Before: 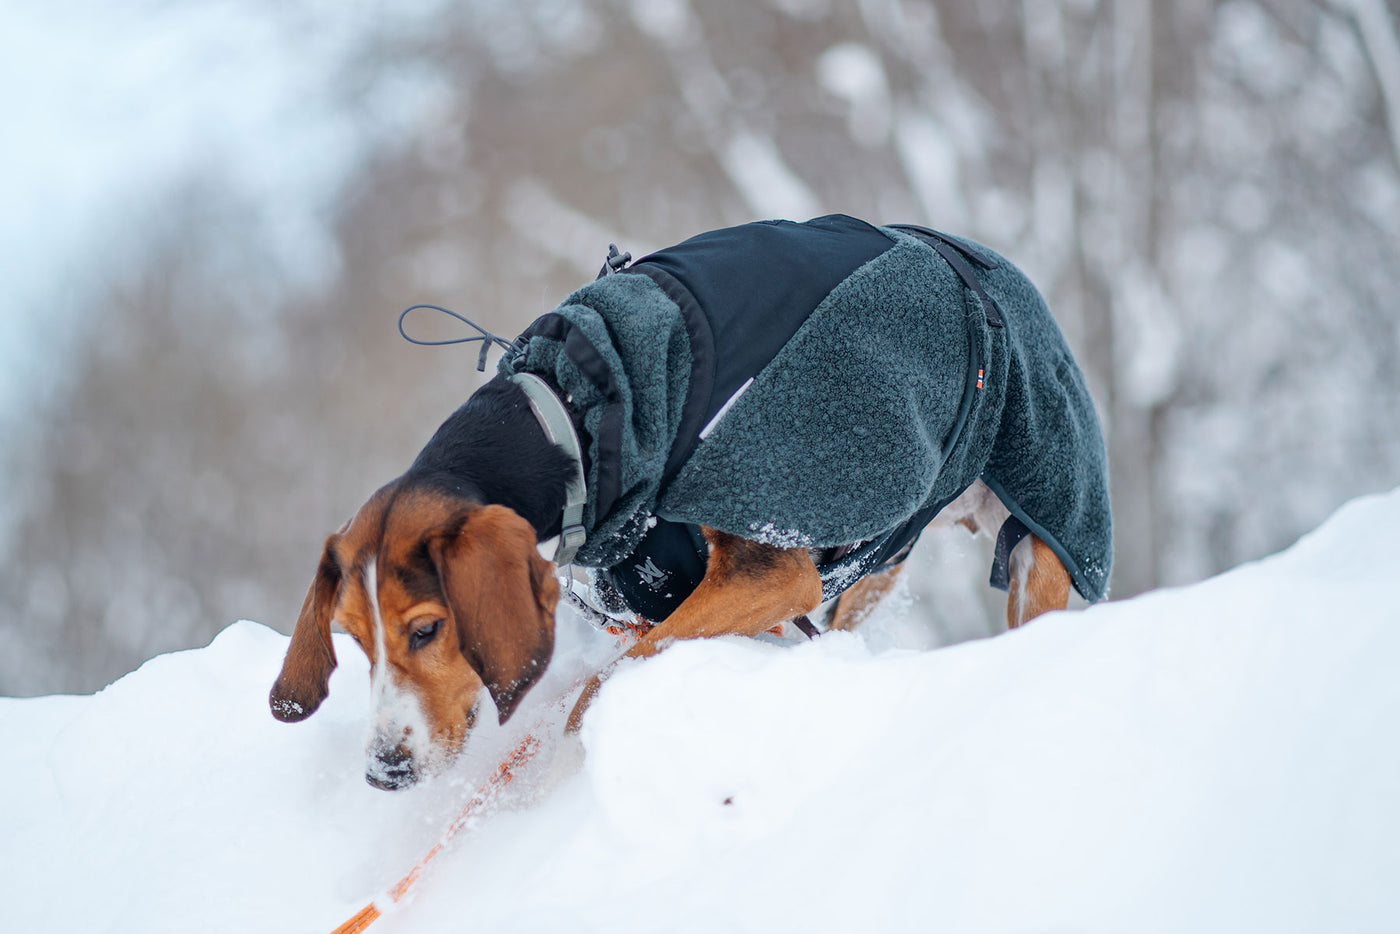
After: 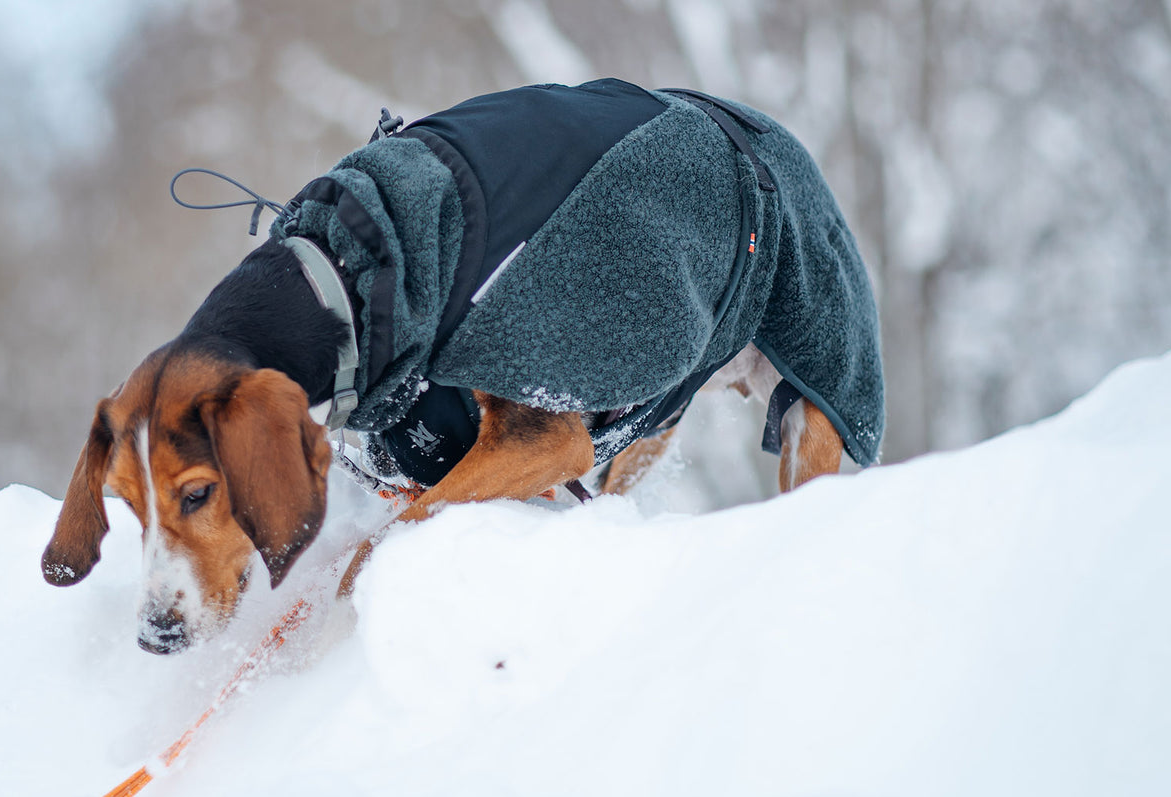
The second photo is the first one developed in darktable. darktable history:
crop: left 16.355%, top 14.623%
